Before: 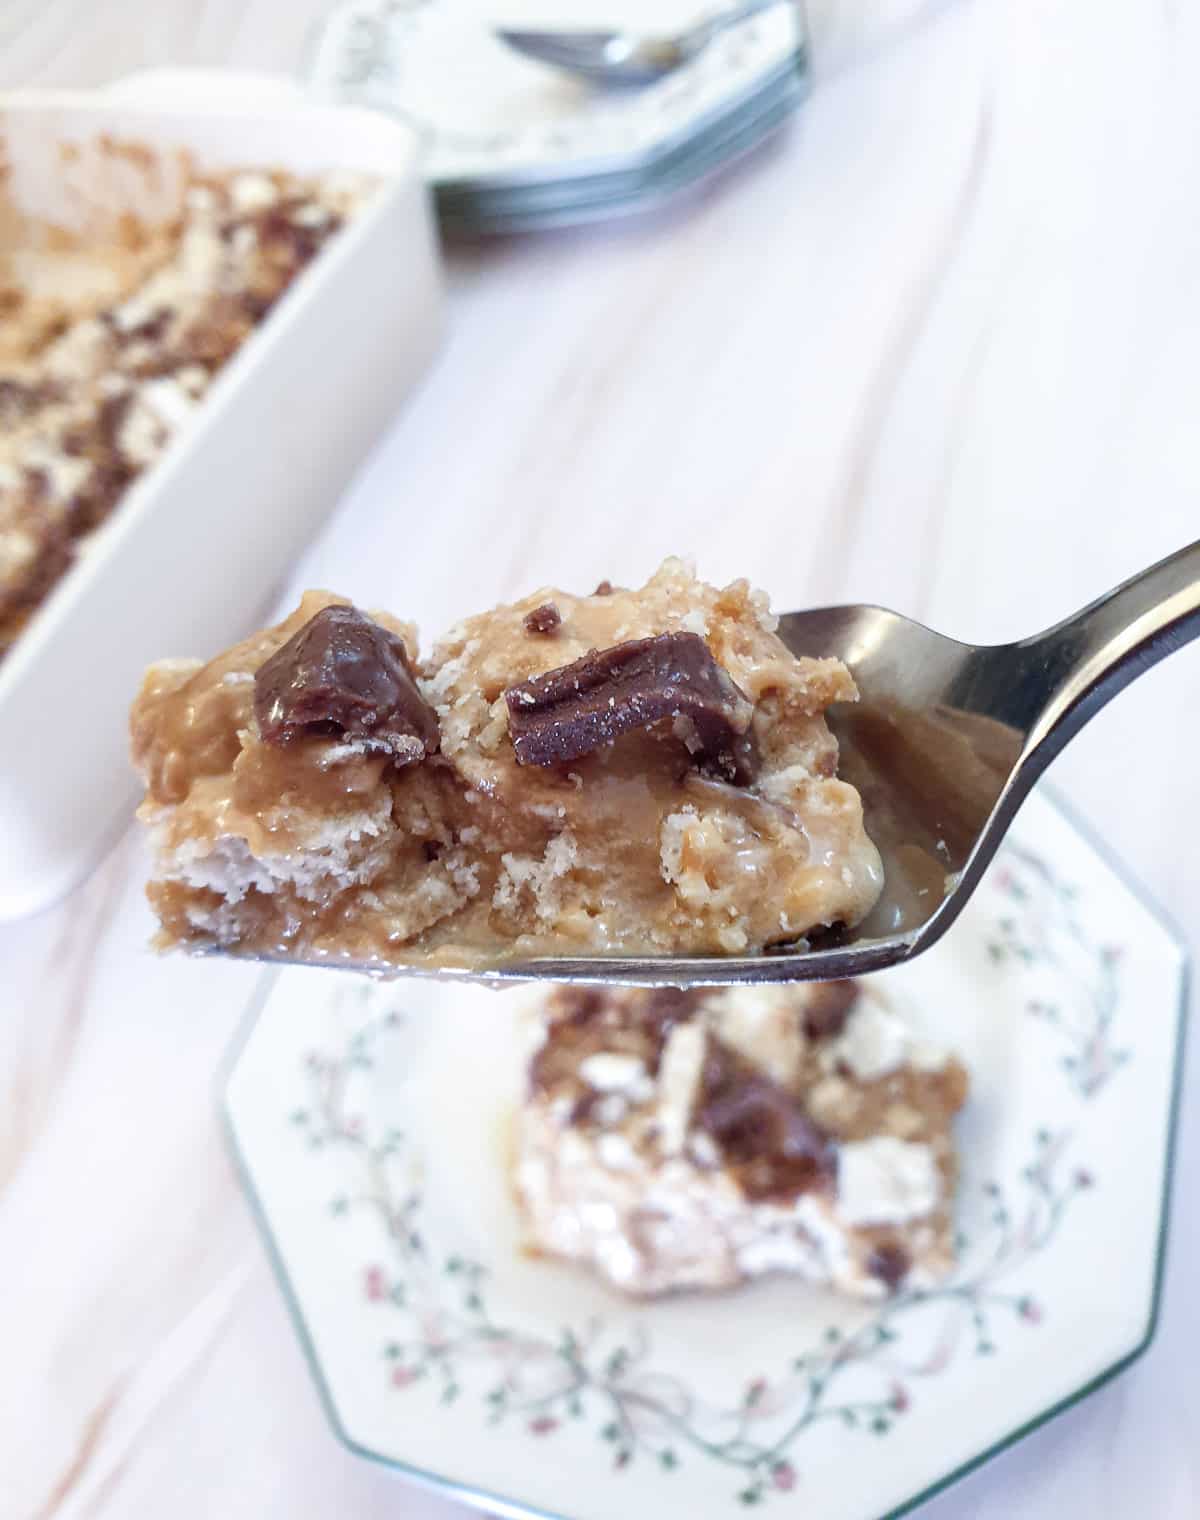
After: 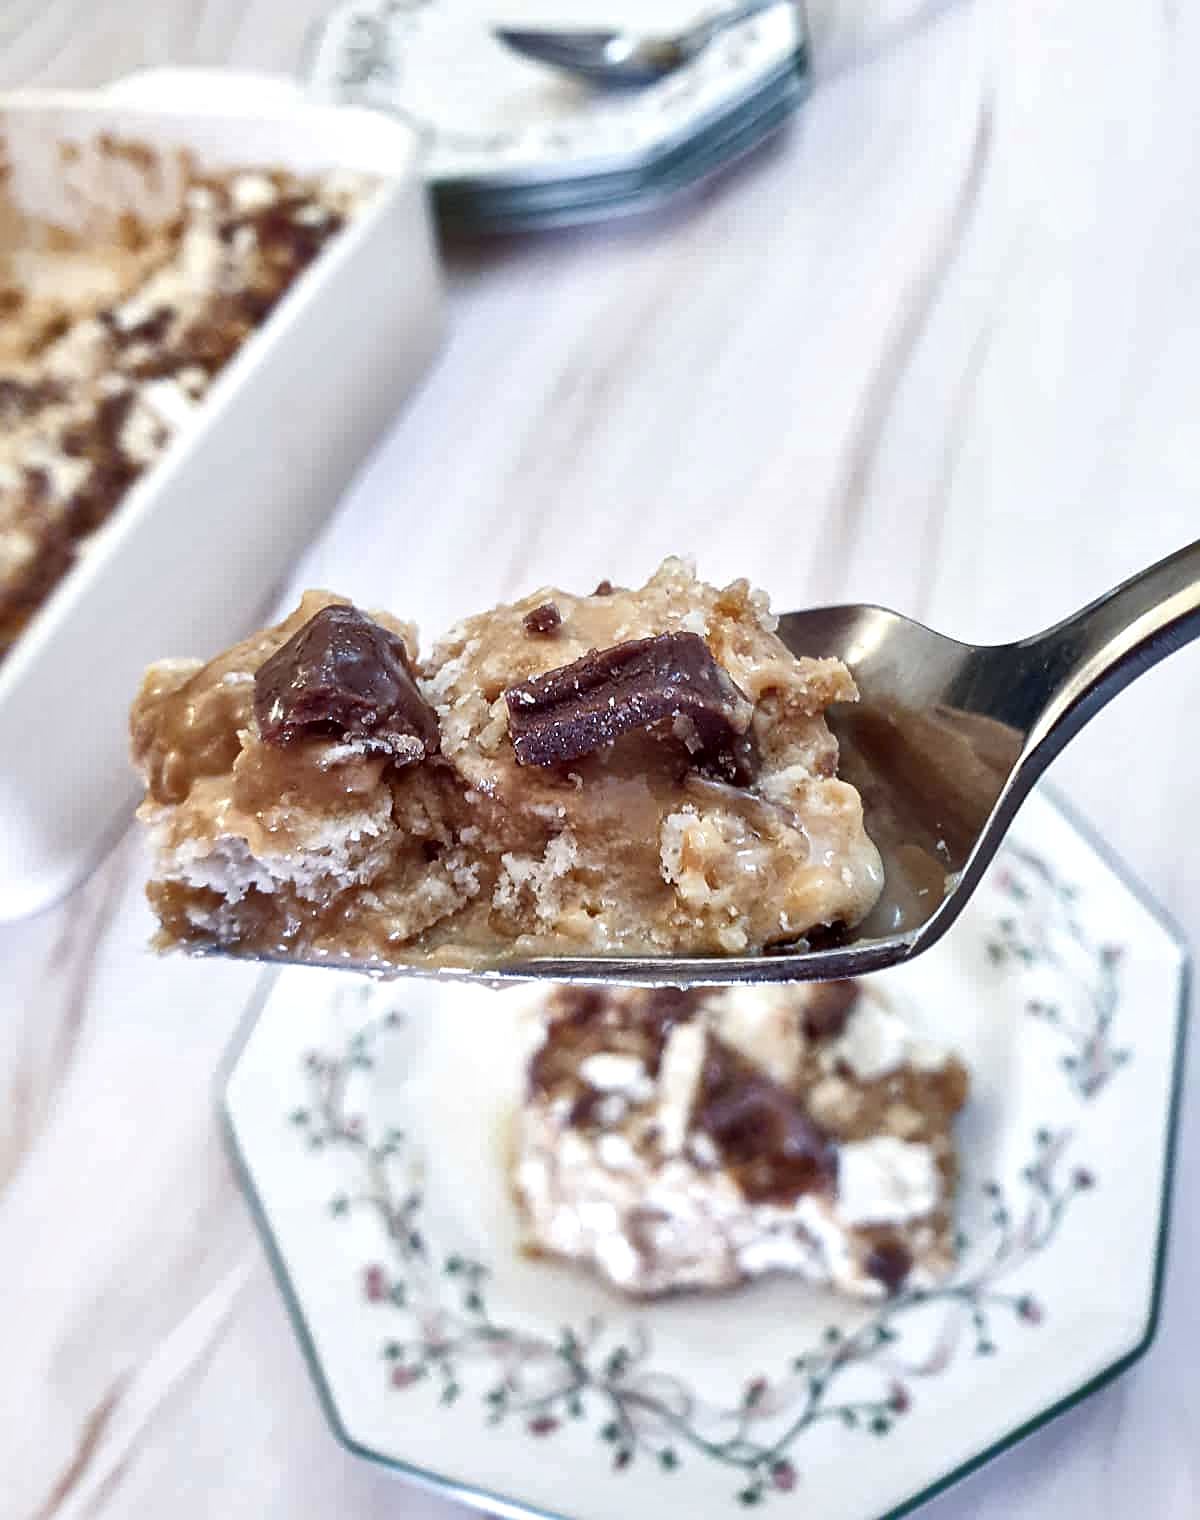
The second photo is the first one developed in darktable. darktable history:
local contrast: mode bilateral grid, contrast 50, coarseness 50, detail 150%, midtone range 0.2
sharpen: on, module defaults
shadows and highlights: shadows 49, highlights -41, soften with gaussian
